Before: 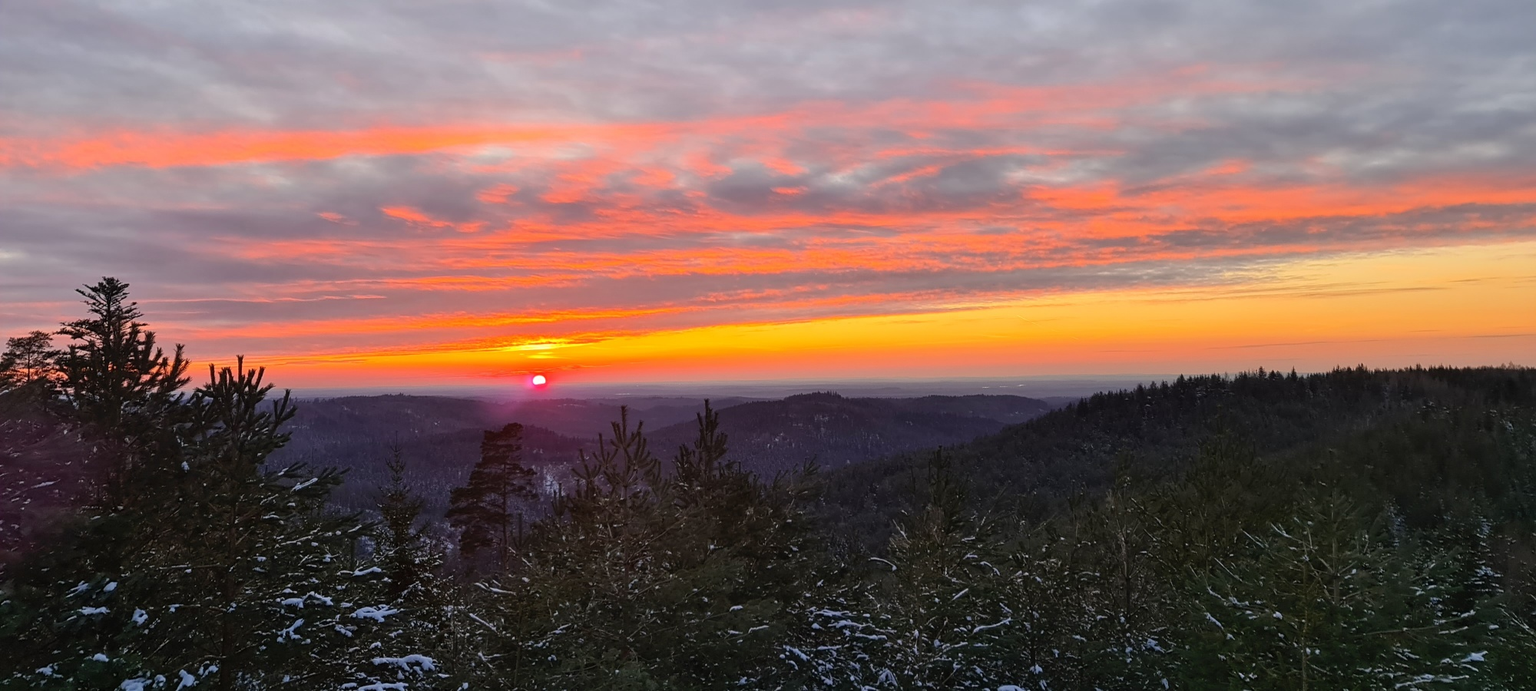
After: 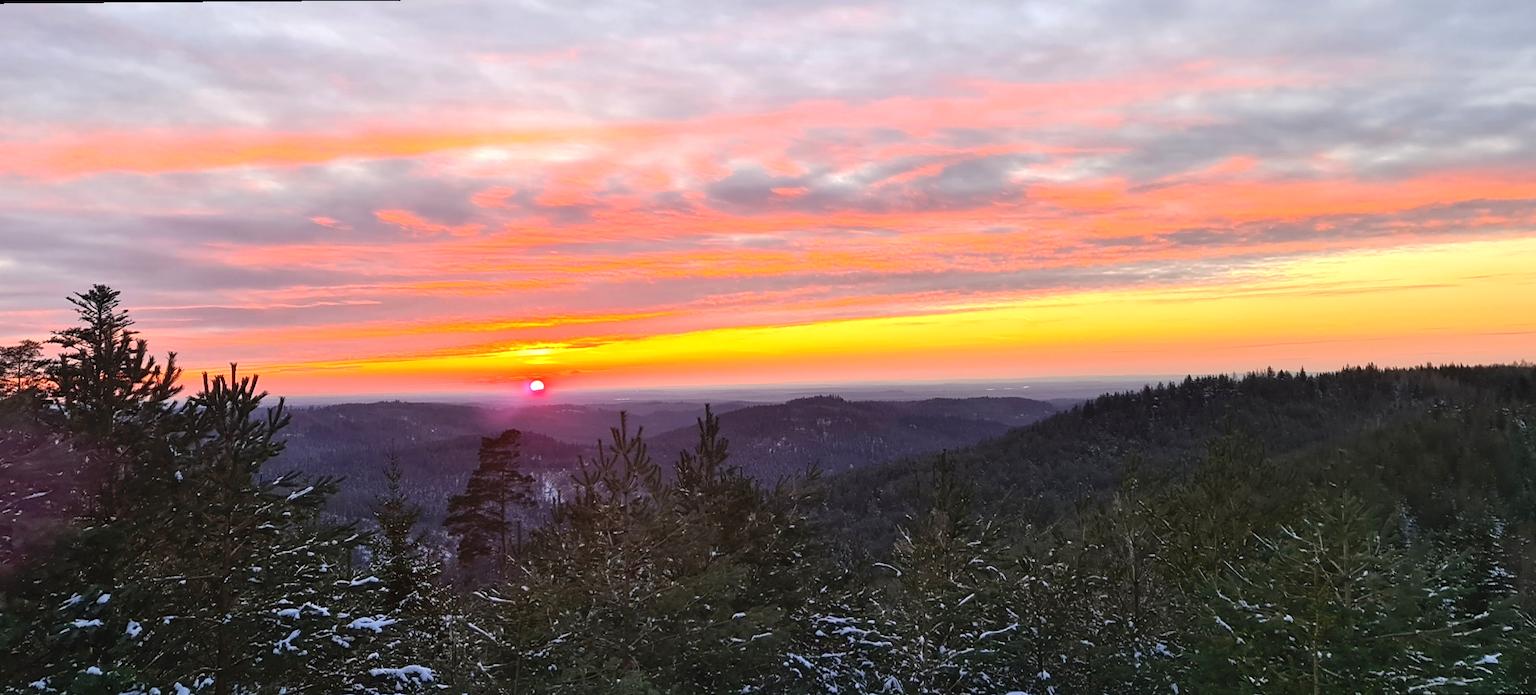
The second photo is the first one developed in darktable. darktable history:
crop: top 0.05%, bottom 0.098%
exposure: black level correction 0, exposure 0.7 EV, compensate exposure bias true, compensate highlight preservation false
rotate and perspective: rotation -0.45°, automatic cropping original format, crop left 0.008, crop right 0.992, crop top 0.012, crop bottom 0.988
